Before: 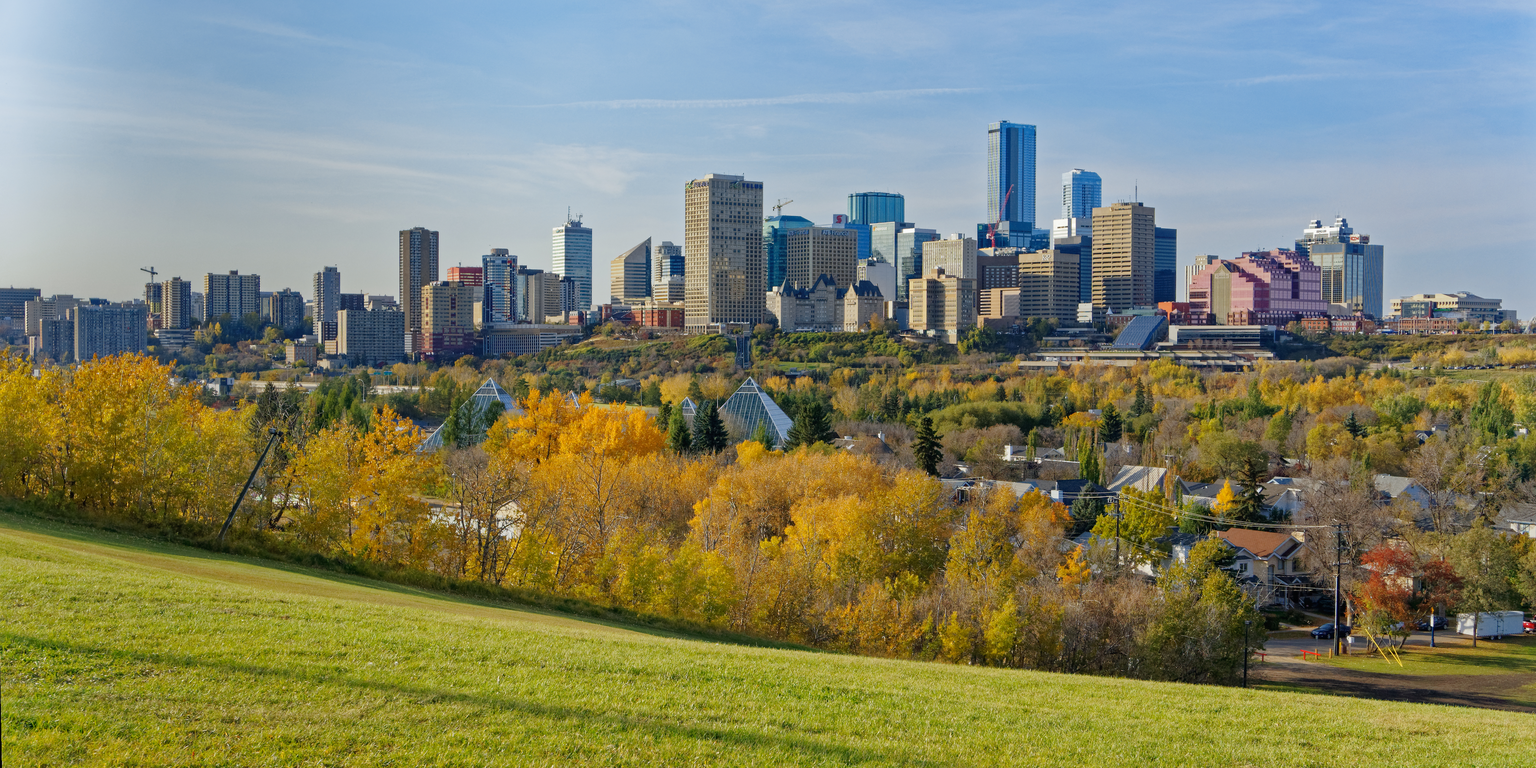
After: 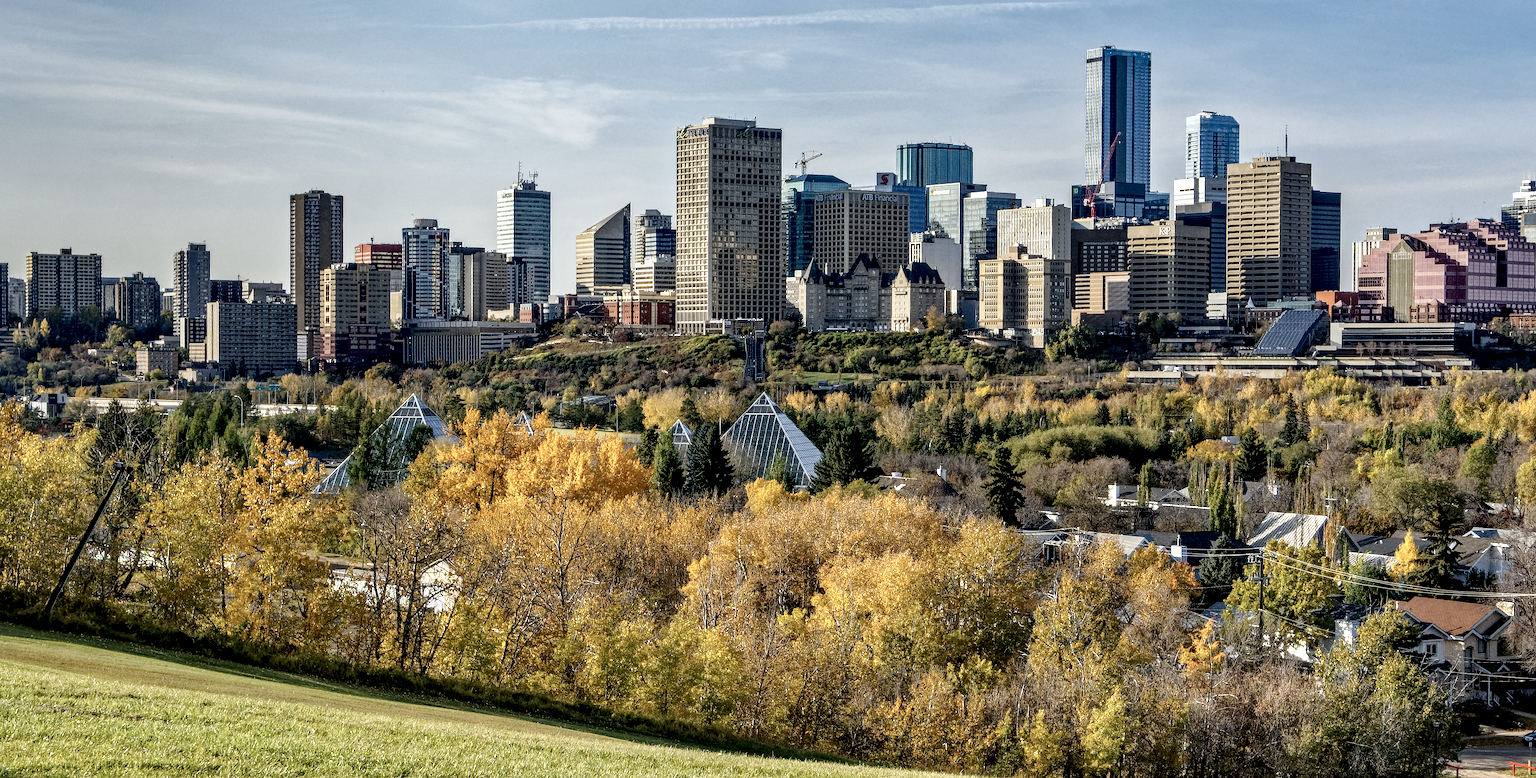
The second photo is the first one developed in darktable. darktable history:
sharpen: radius 1.478, amount 0.406, threshold 1.704
local contrast: detail 203%
tone equalizer: on, module defaults
base curve: preserve colors none
contrast brightness saturation: contrast 0.057, brightness -0.008, saturation -0.23
crop and rotate: left 12.043%, top 11.345%, right 13.984%, bottom 13.676%
